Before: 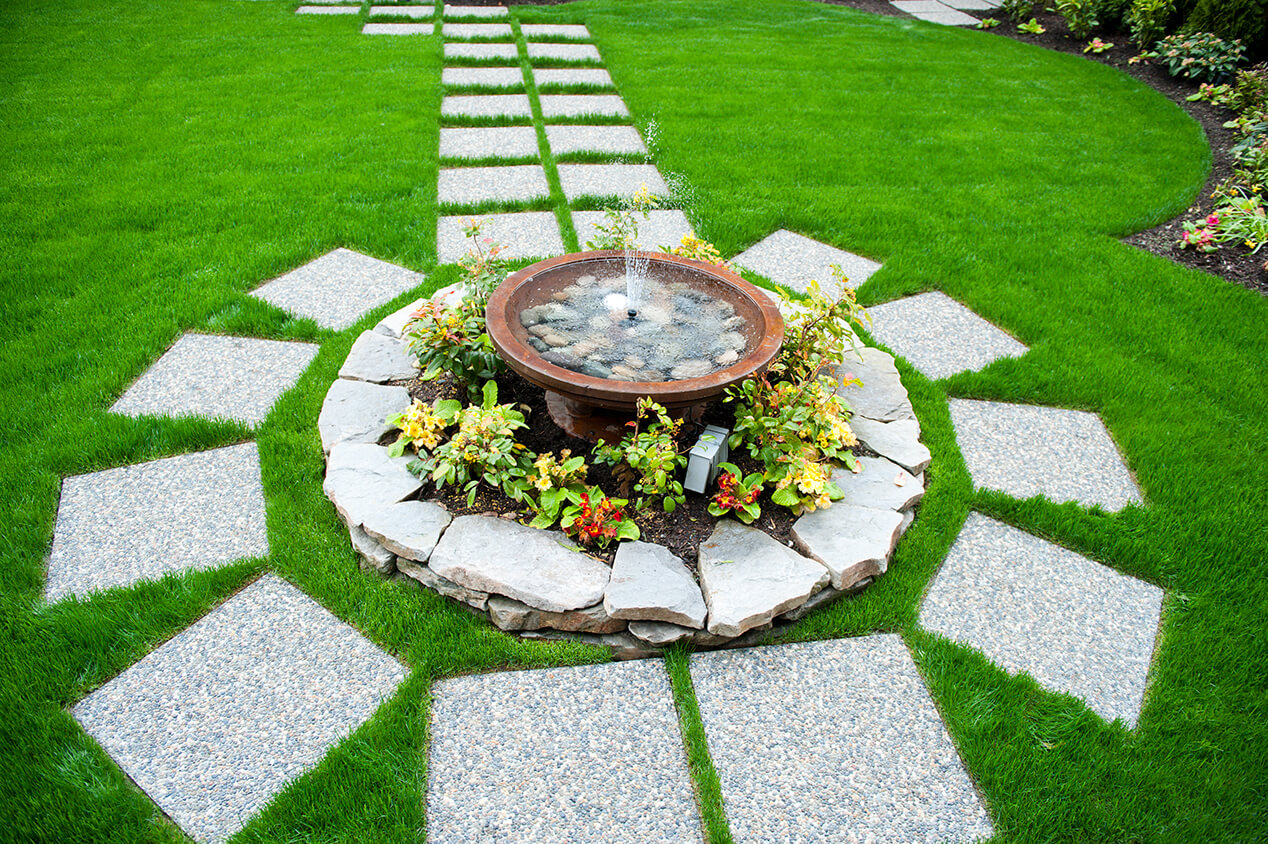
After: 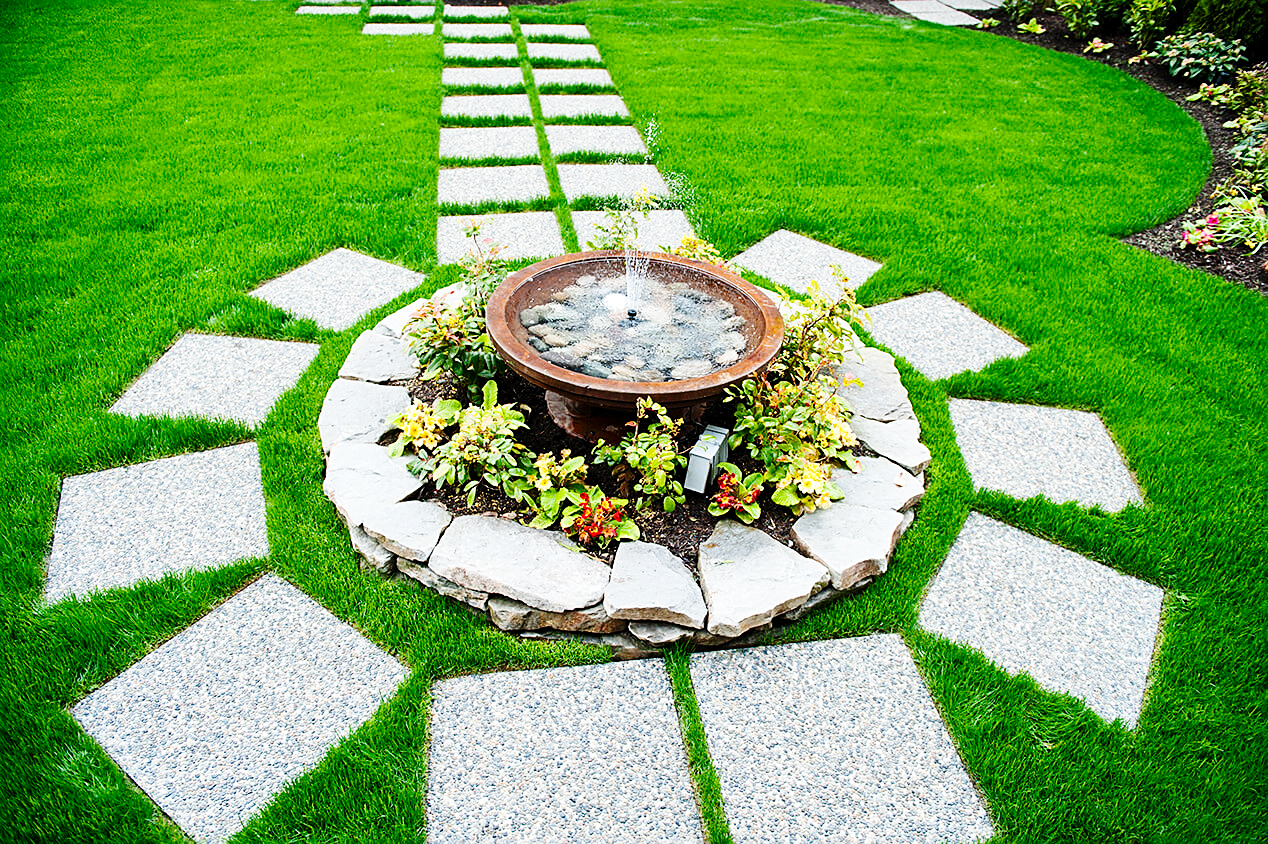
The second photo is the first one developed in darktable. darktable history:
shadows and highlights: shadows 36.49, highlights -27.52, soften with gaussian
base curve: curves: ch0 [(0, 0) (0.036, 0.025) (0.121, 0.166) (0.206, 0.329) (0.605, 0.79) (1, 1)], preserve colors none
sharpen: on, module defaults
contrast brightness saturation: contrast 0.027, brightness -0.032
